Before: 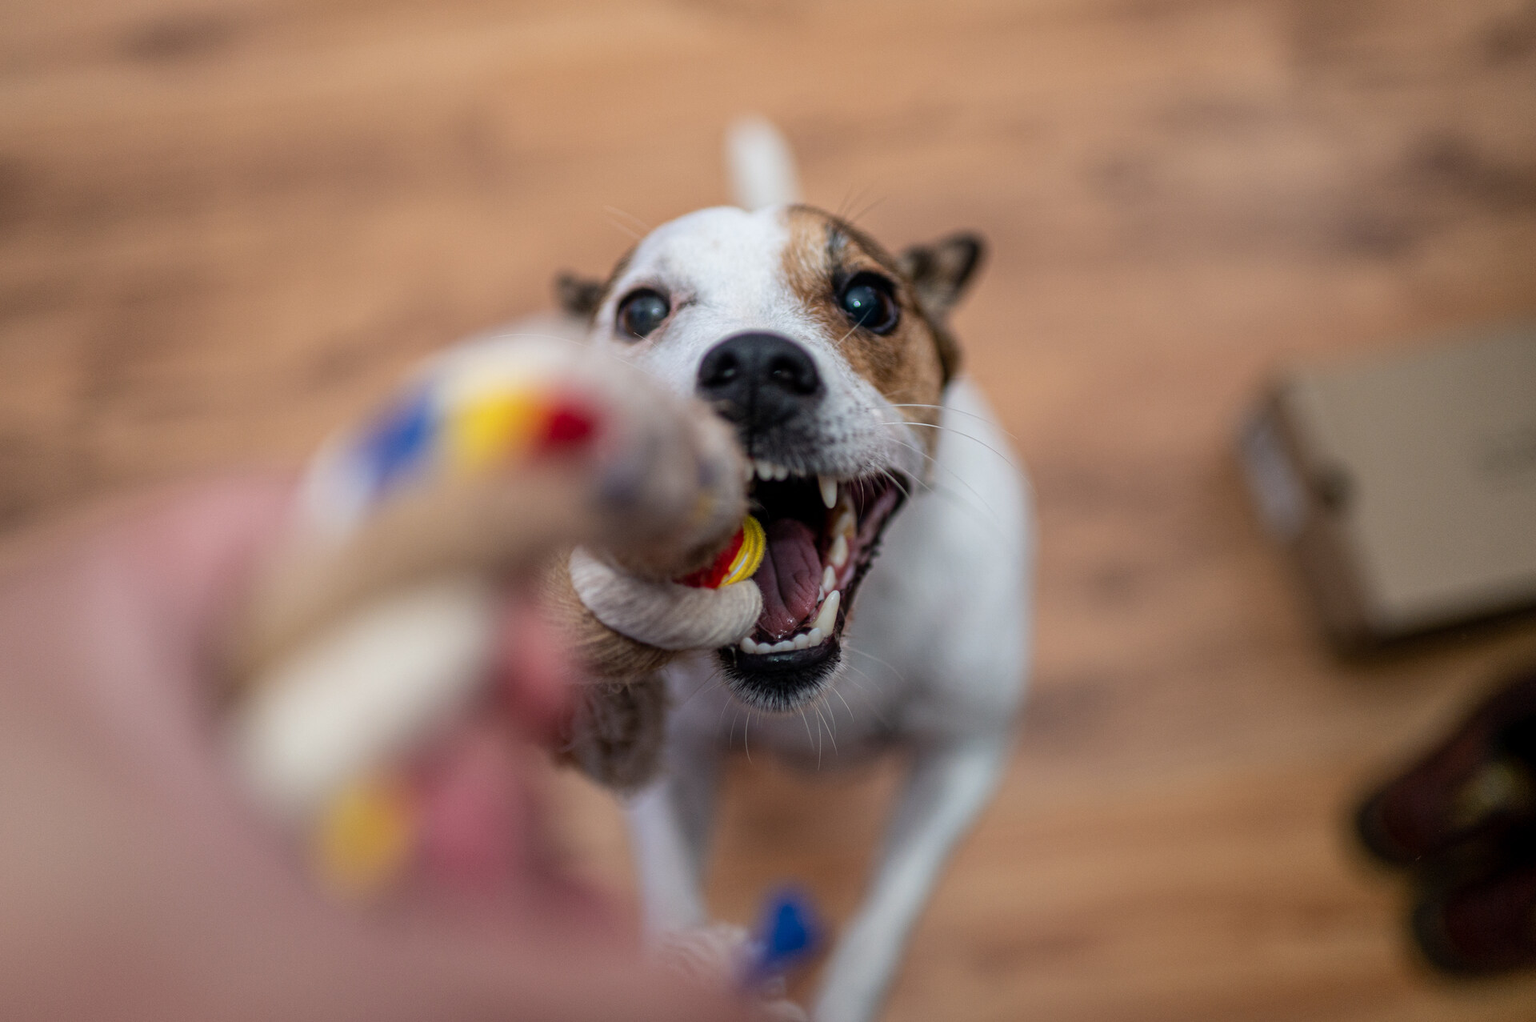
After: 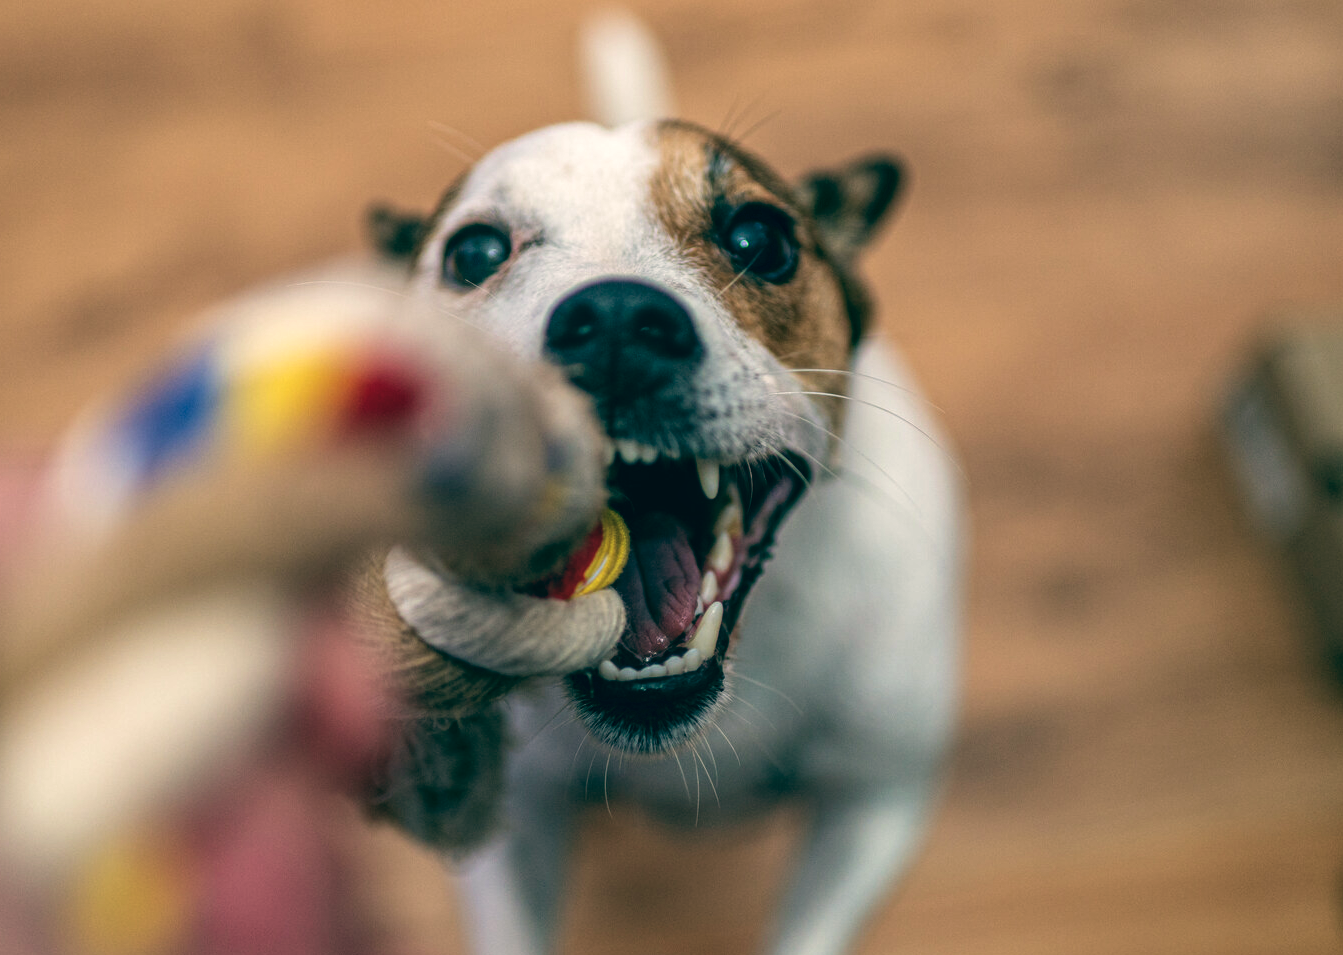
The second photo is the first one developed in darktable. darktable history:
local contrast: detail 130%
crop and rotate: left 17.046%, top 10.659%, right 12.989%, bottom 14.553%
color balance: lift [1.005, 0.99, 1.007, 1.01], gamma [1, 0.979, 1.011, 1.021], gain [0.923, 1.098, 1.025, 0.902], input saturation 90.45%, contrast 7.73%, output saturation 105.91%
velvia: on, module defaults
